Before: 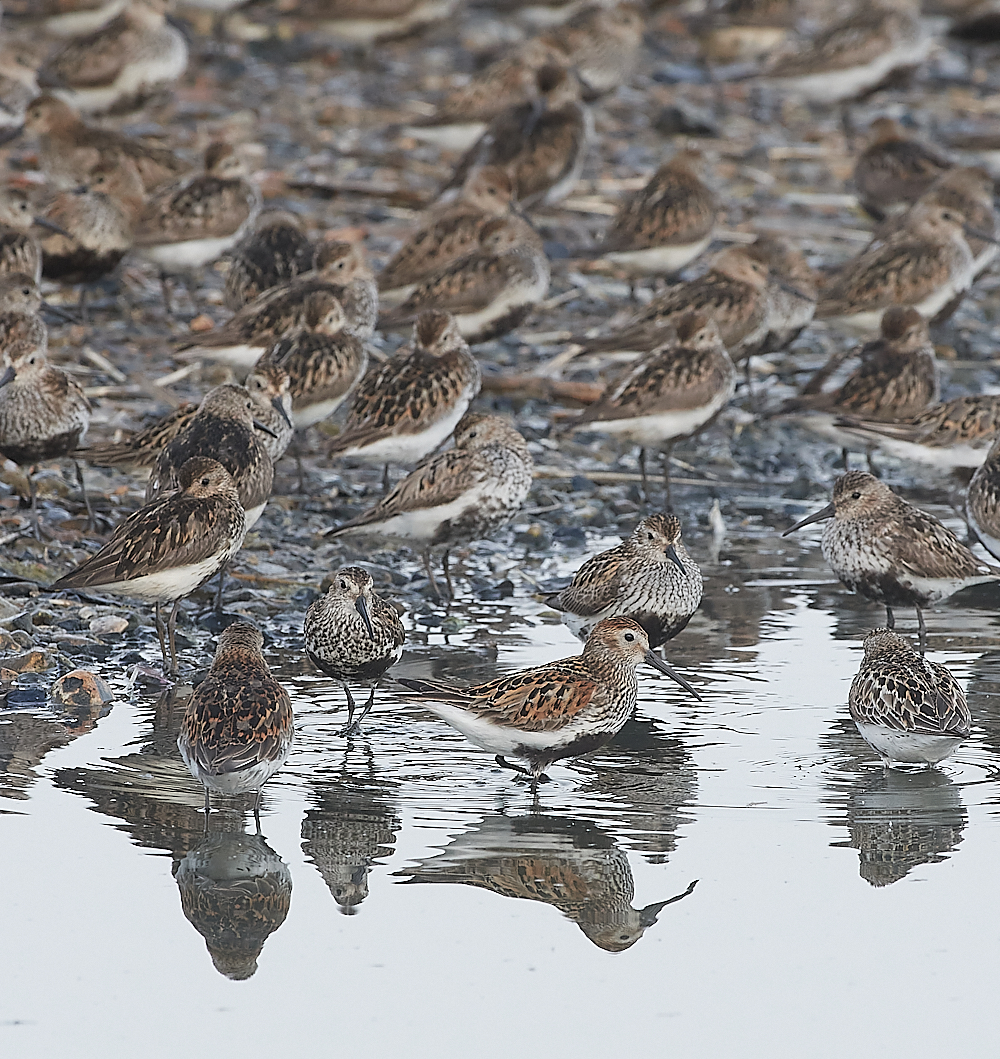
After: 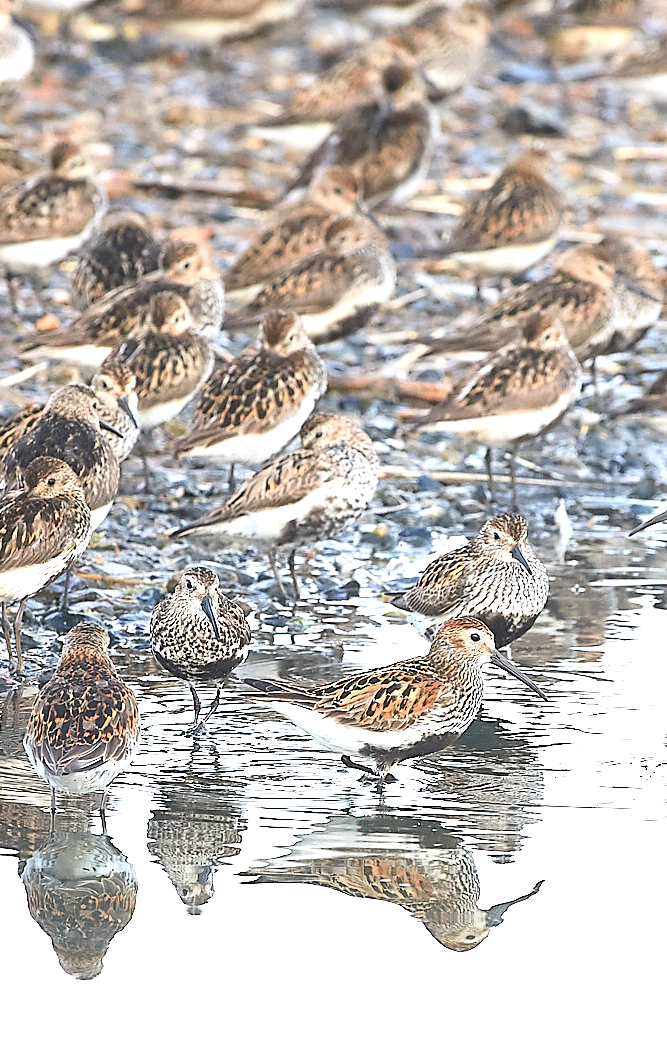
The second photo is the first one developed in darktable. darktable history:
contrast brightness saturation: contrast 0.16, saturation 0.32
crop and rotate: left 15.446%, right 17.836%
local contrast: mode bilateral grid, contrast 100, coarseness 100, detail 91%, midtone range 0.2
exposure: black level correction 0, exposure 1.3 EV, compensate highlight preservation false
